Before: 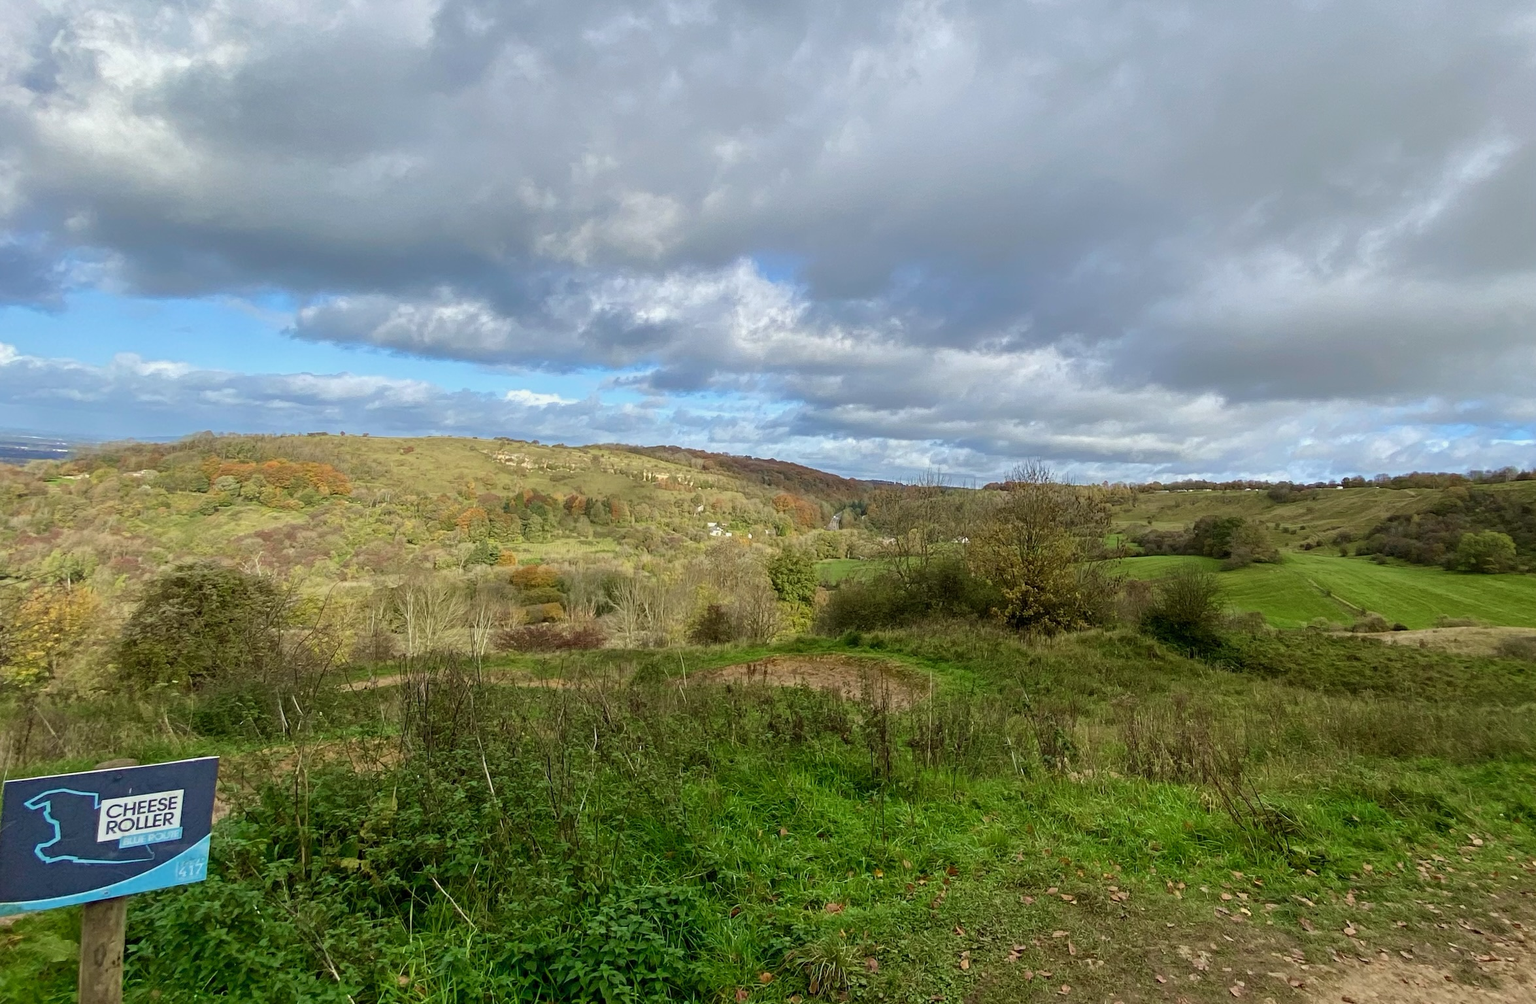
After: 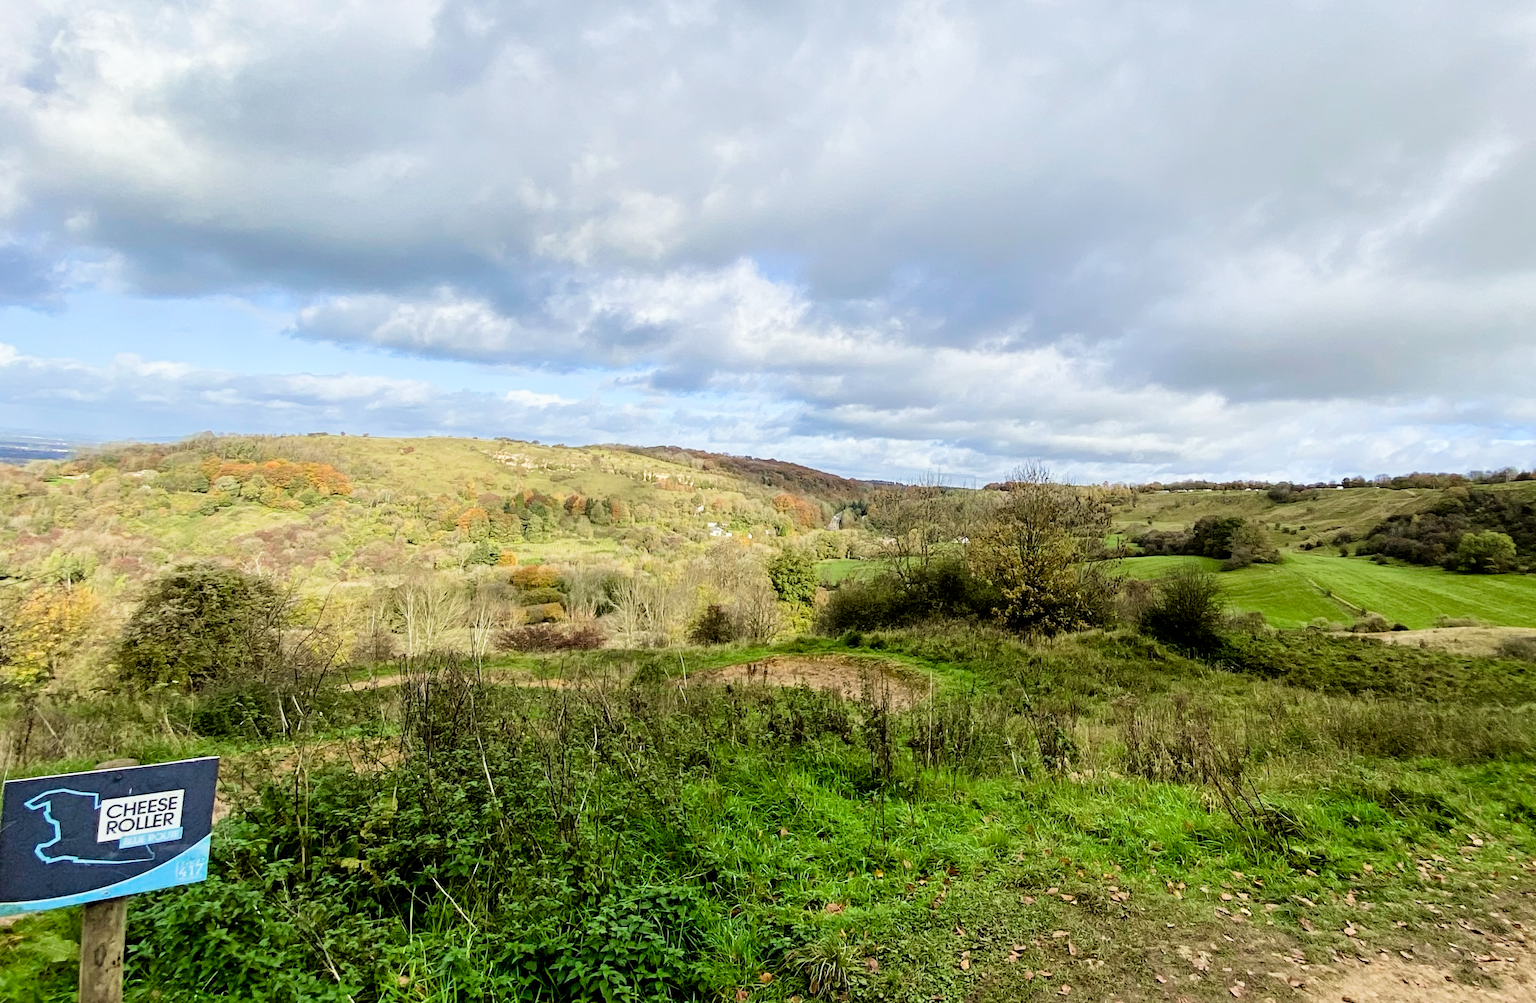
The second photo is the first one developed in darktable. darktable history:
filmic rgb: black relative exposure -5.11 EV, white relative exposure 3.49 EV, hardness 3.19, contrast 1.396, highlights saturation mix -28.8%
exposure: exposure 0.695 EV, compensate highlight preservation false
